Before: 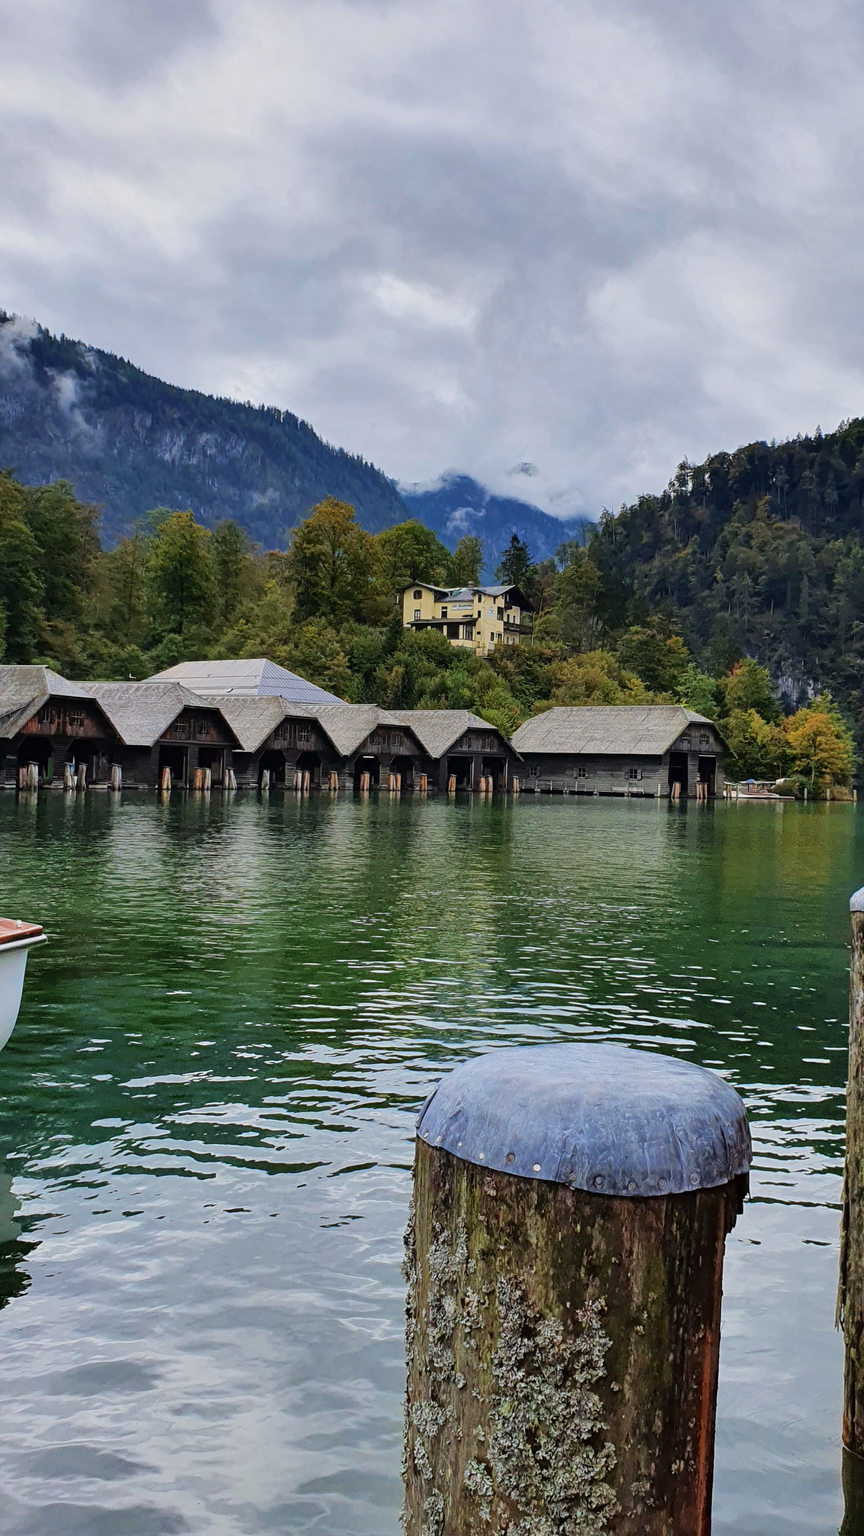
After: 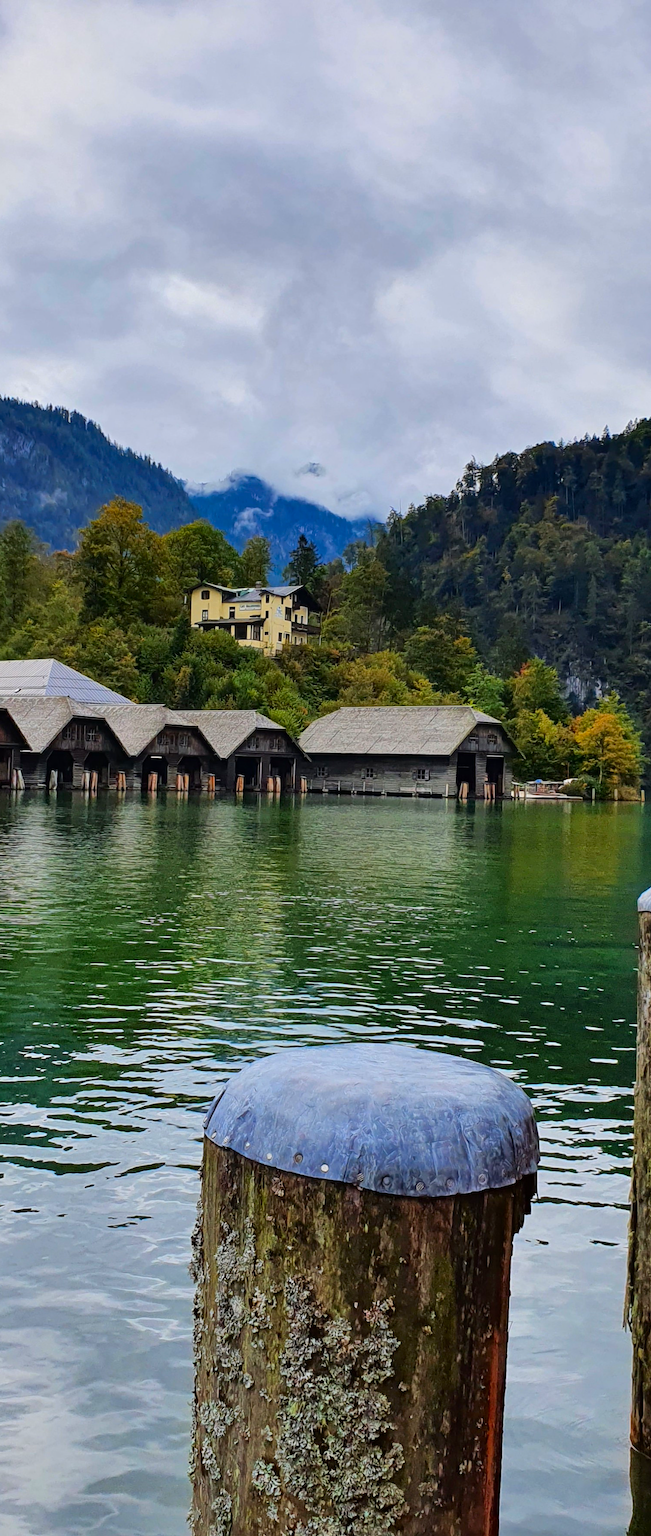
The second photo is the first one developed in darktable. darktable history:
crop and rotate: left 24.615%
contrast brightness saturation: contrast 0.089, saturation 0.281
